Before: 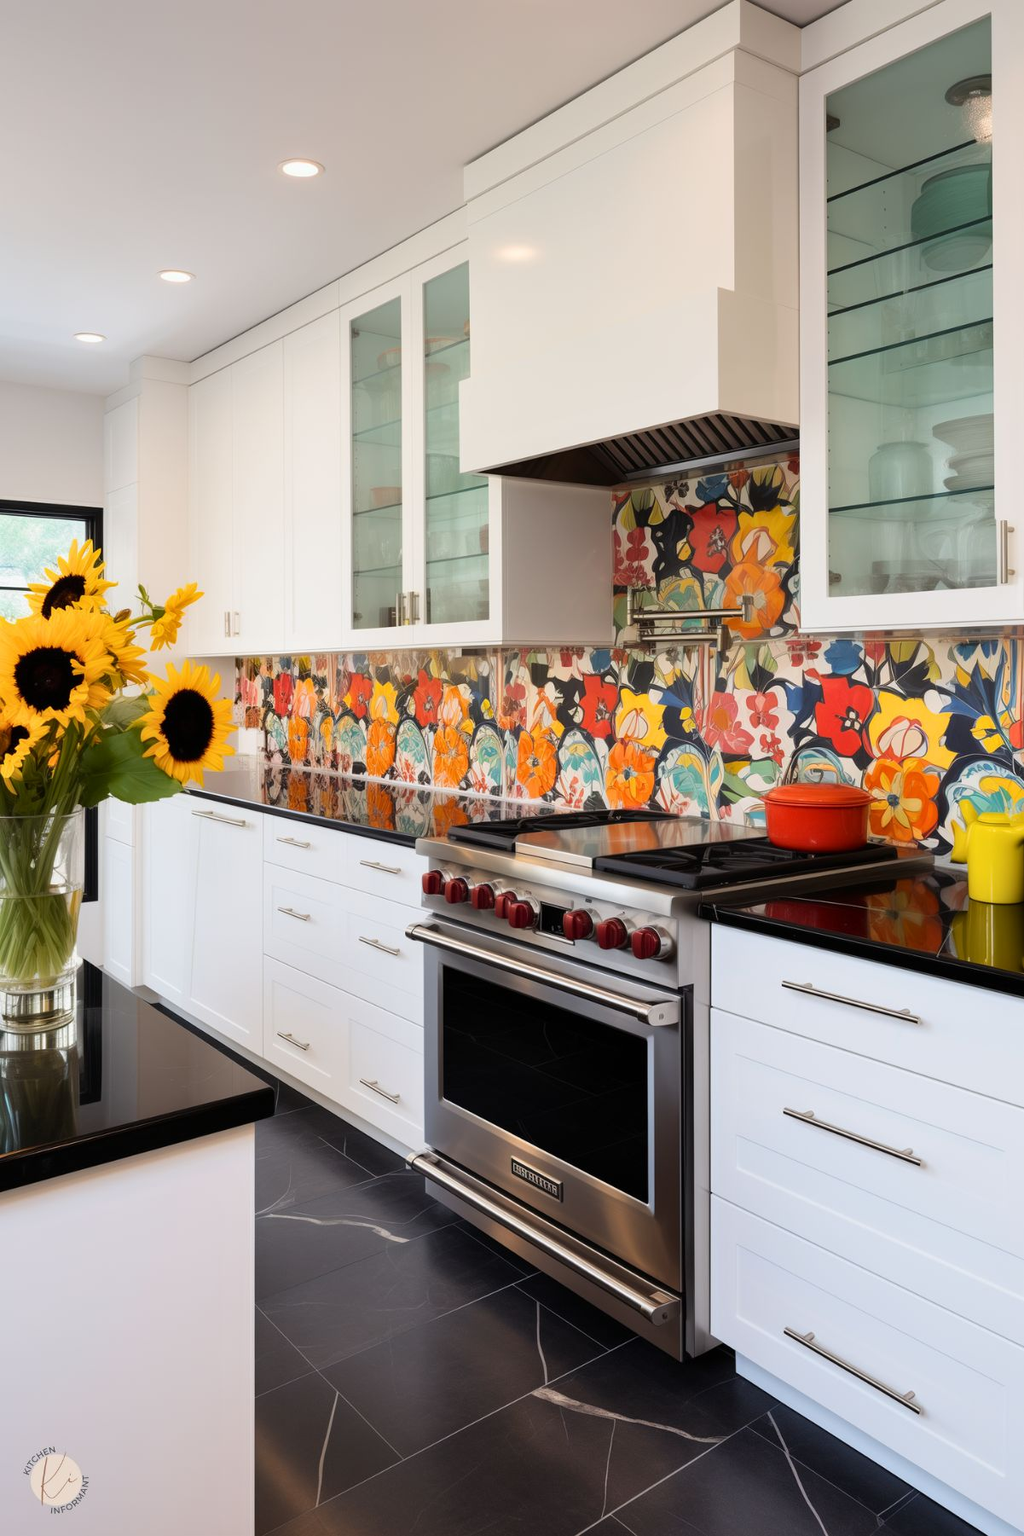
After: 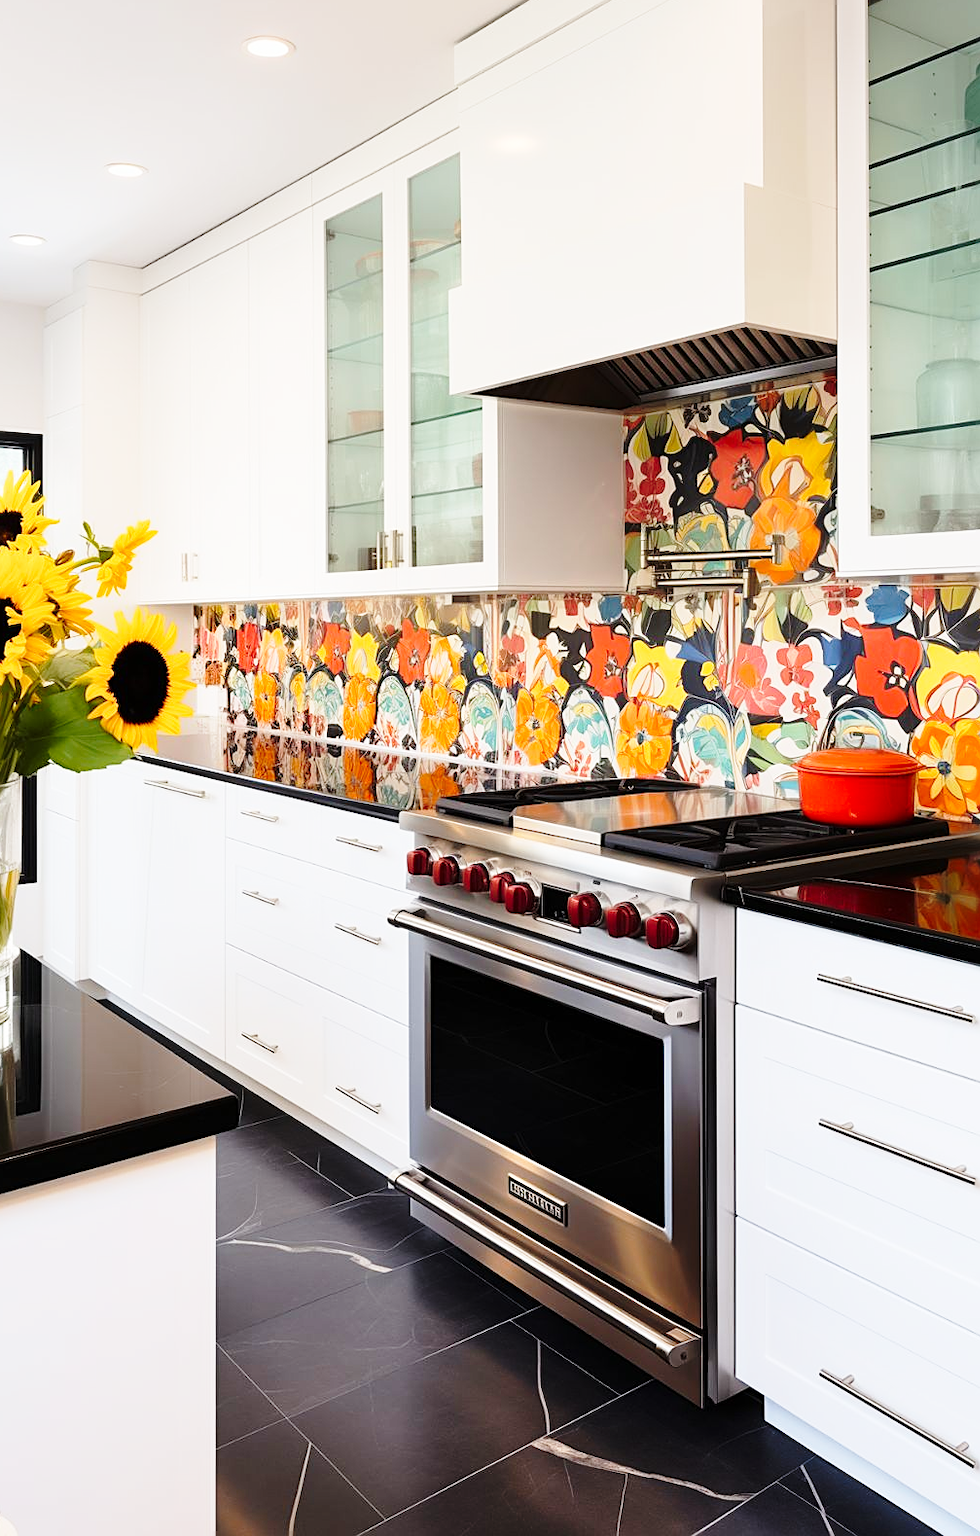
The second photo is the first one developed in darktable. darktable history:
crop: left 6.466%, top 8.305%, right 9.538%, bottom 3.97%
sharpen: on, module defaults
base curve: curves: ch0 [(0, 0) (0.028, 0.03) (0.121, 0.232) (0.46, 0.748) (0.859, 0.968) (1, 1)], preserve colors none
